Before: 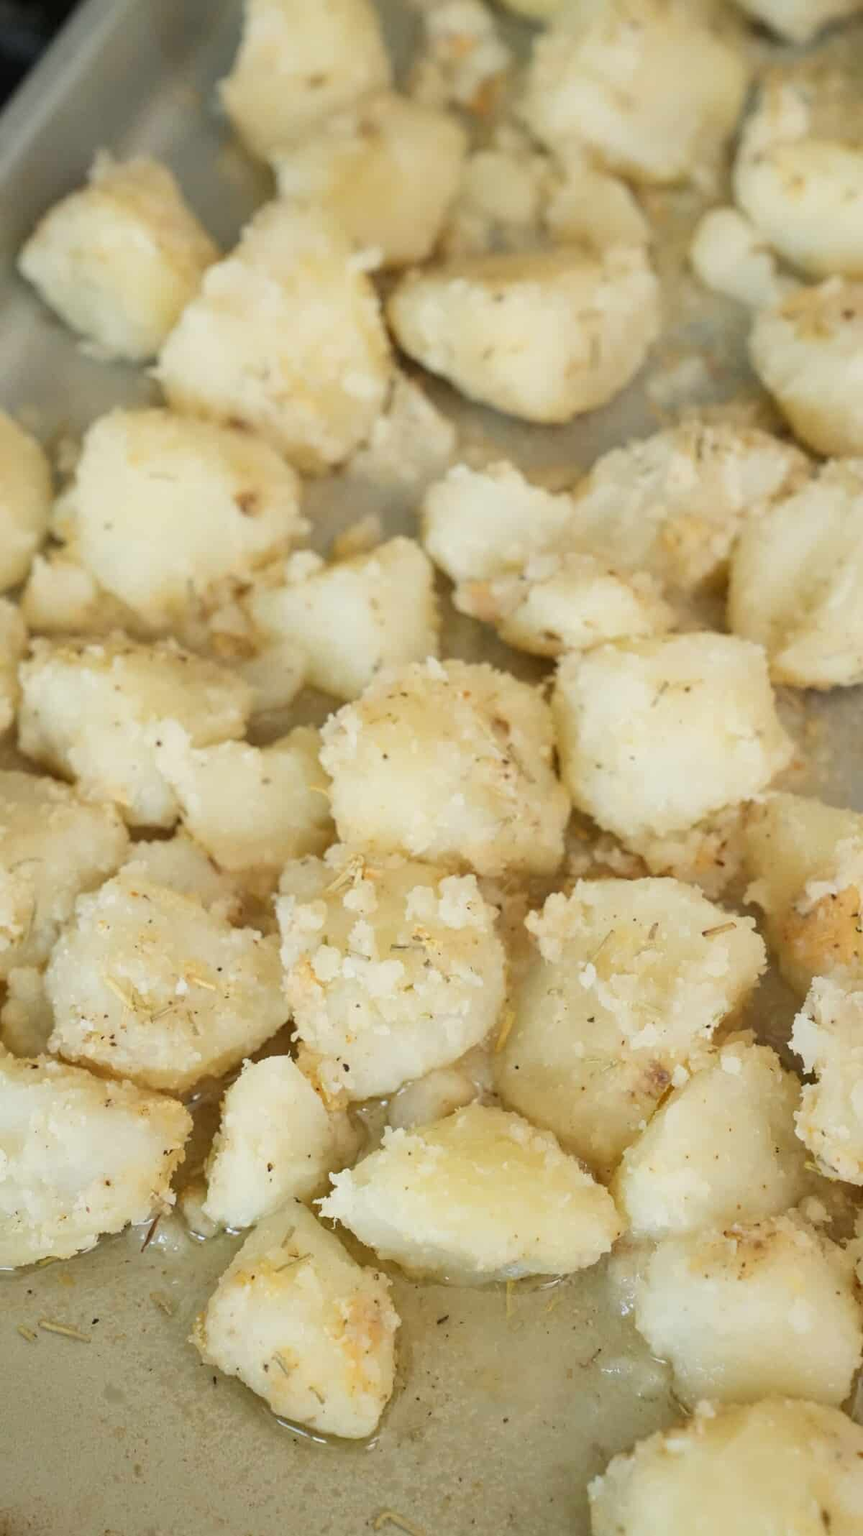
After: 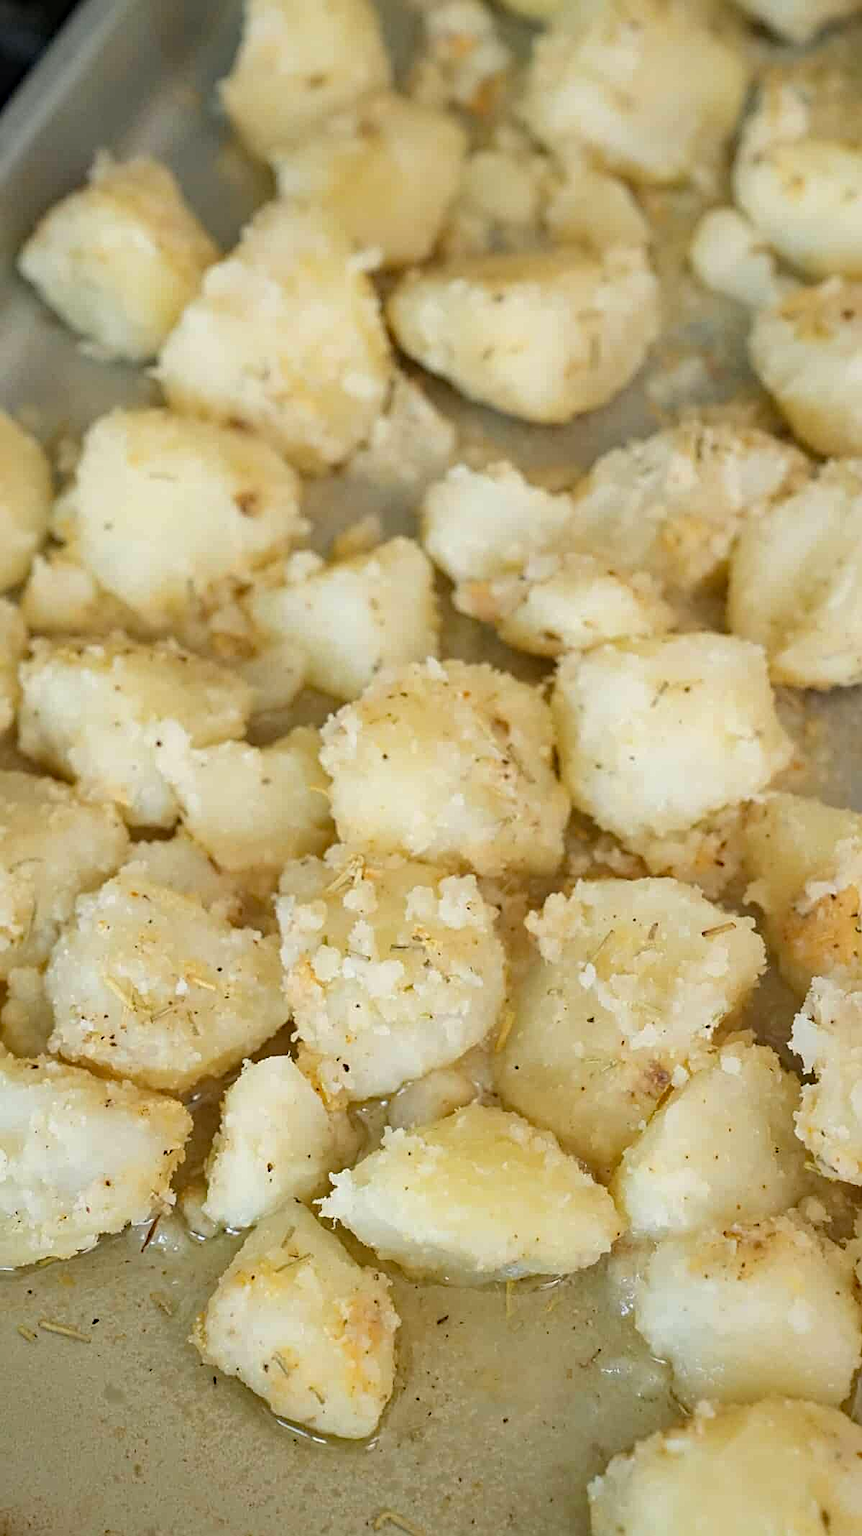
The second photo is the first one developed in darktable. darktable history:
sharpen: on, module defaults
haze removal: strength 0.29, distance 0.25, compatibility mode true, adaptive false
